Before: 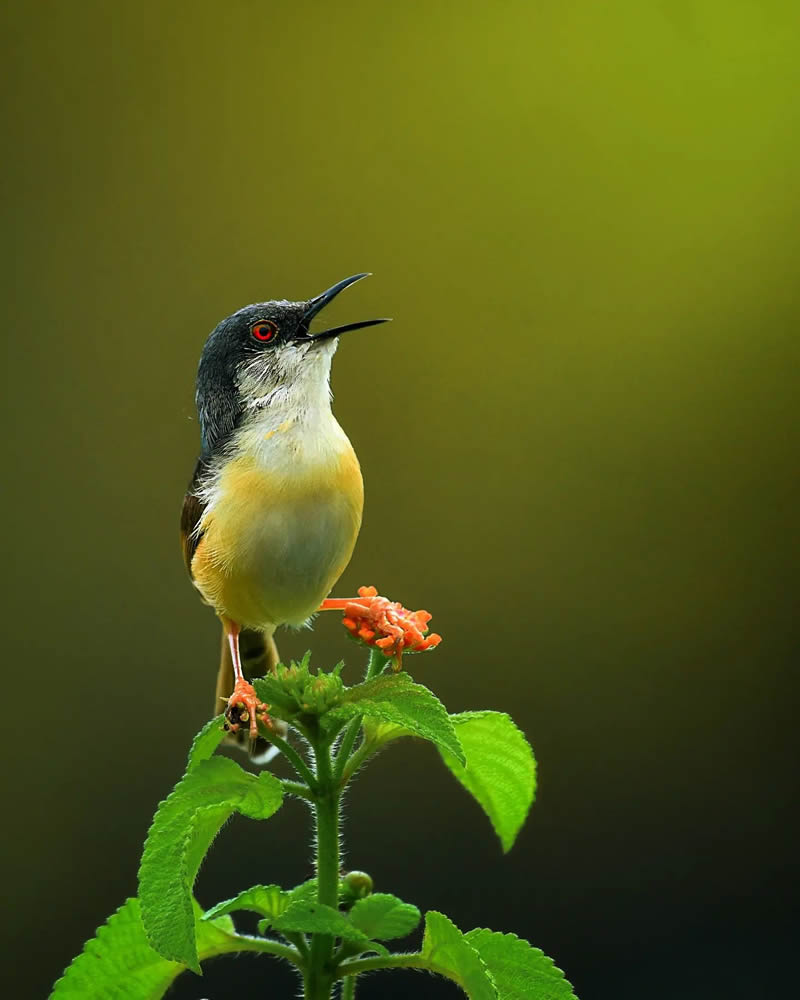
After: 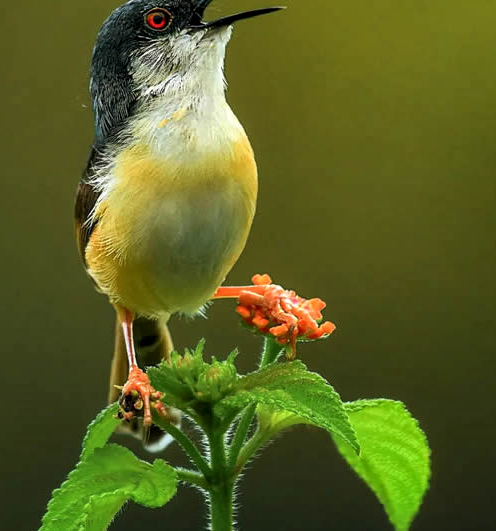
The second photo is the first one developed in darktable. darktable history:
crop: left 13.312%, top 31.28%, right 24.627%, bottom 15.582%
local contrast: detail 130%
